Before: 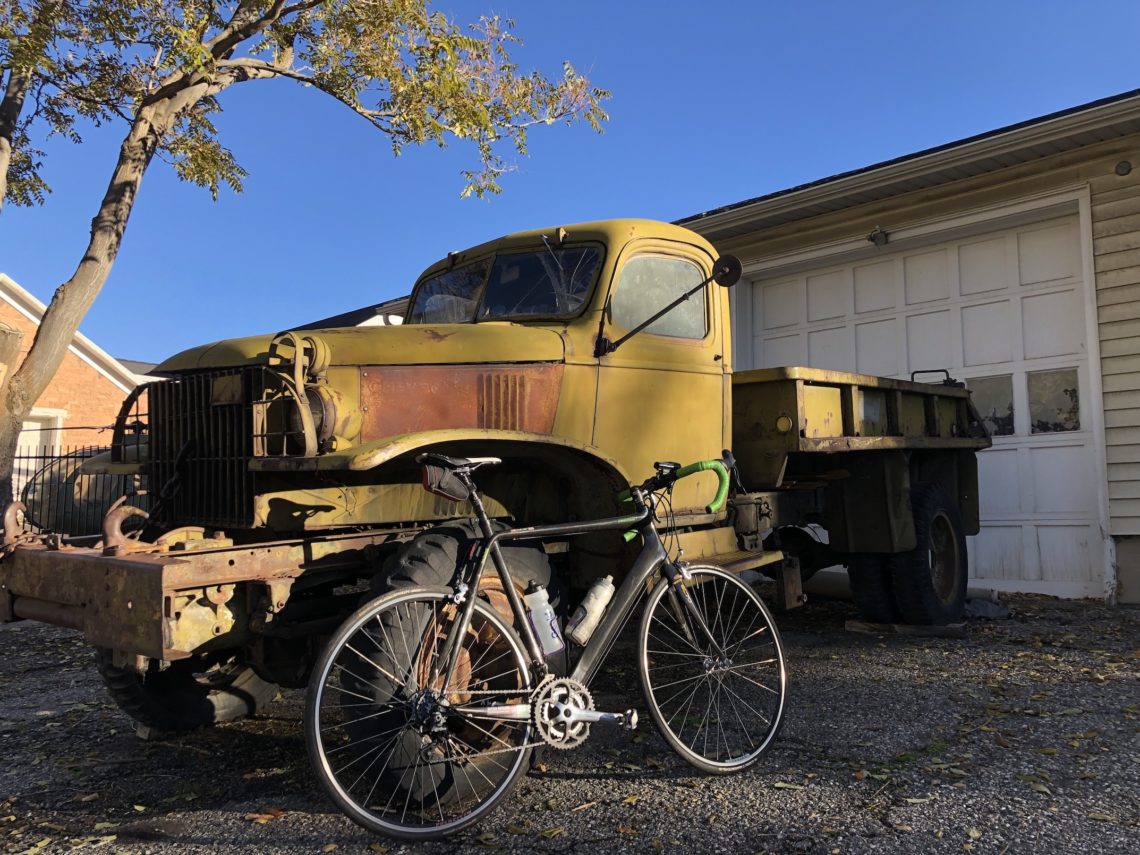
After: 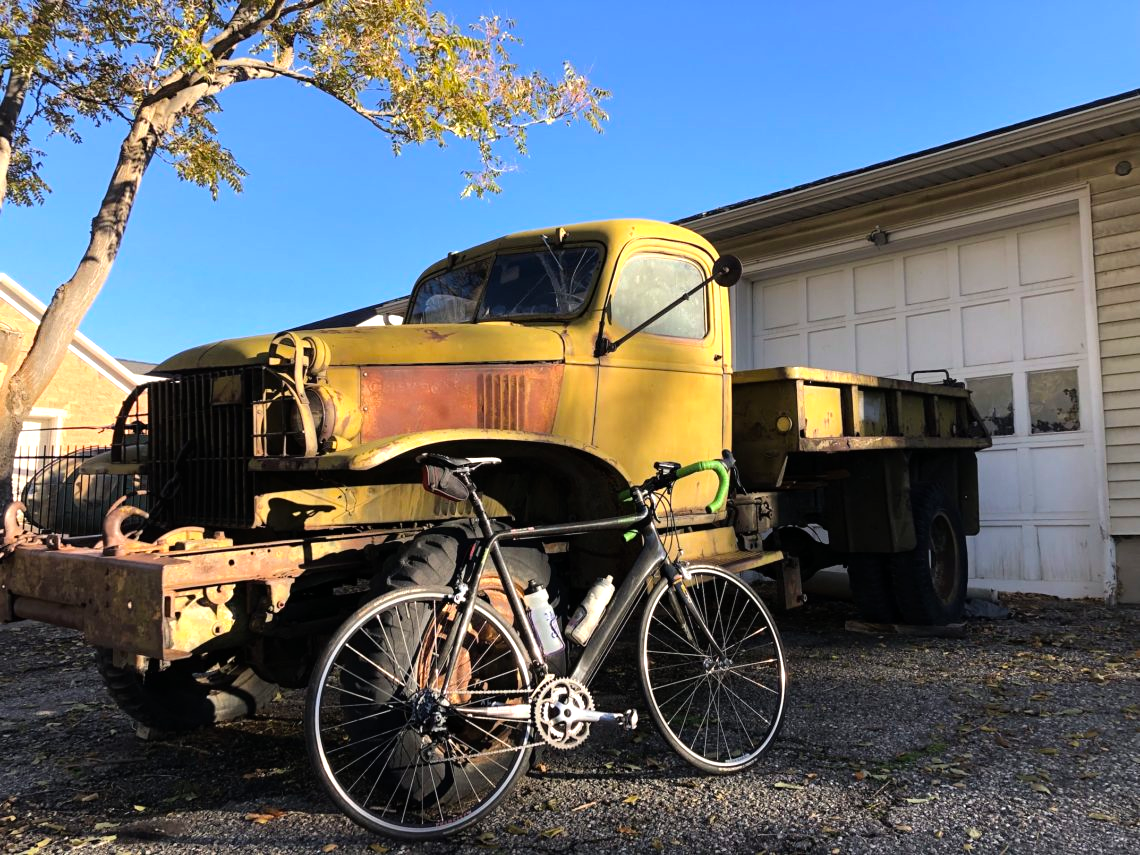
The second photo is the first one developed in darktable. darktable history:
tone equalizer: -8 EV -0.783 EV, -7 EV -0.677 EV, -6 EV -0.617 EV, -5 EV -0.36 EV, -3 EV 0.383 EV, -2 EV 0.6 EV, -1 EV 0.681 EV, +0 EV 0.73 EV
